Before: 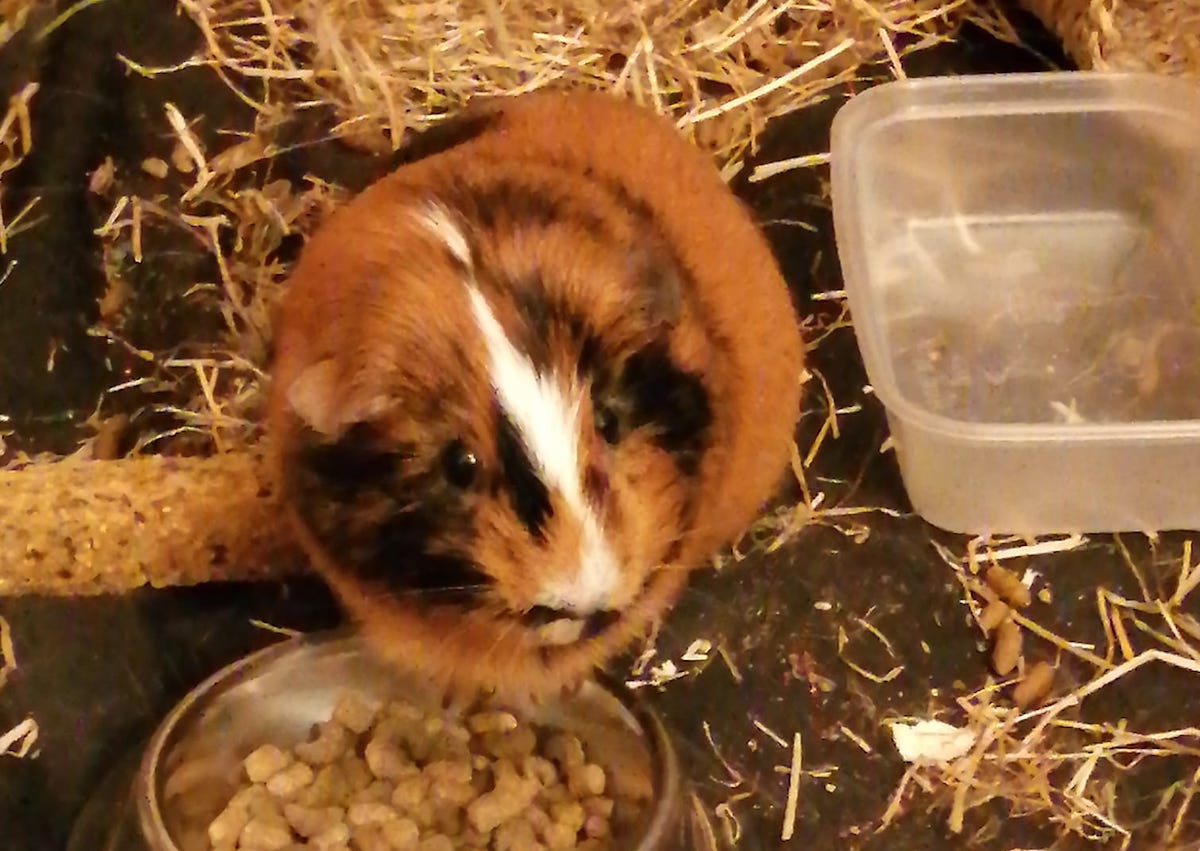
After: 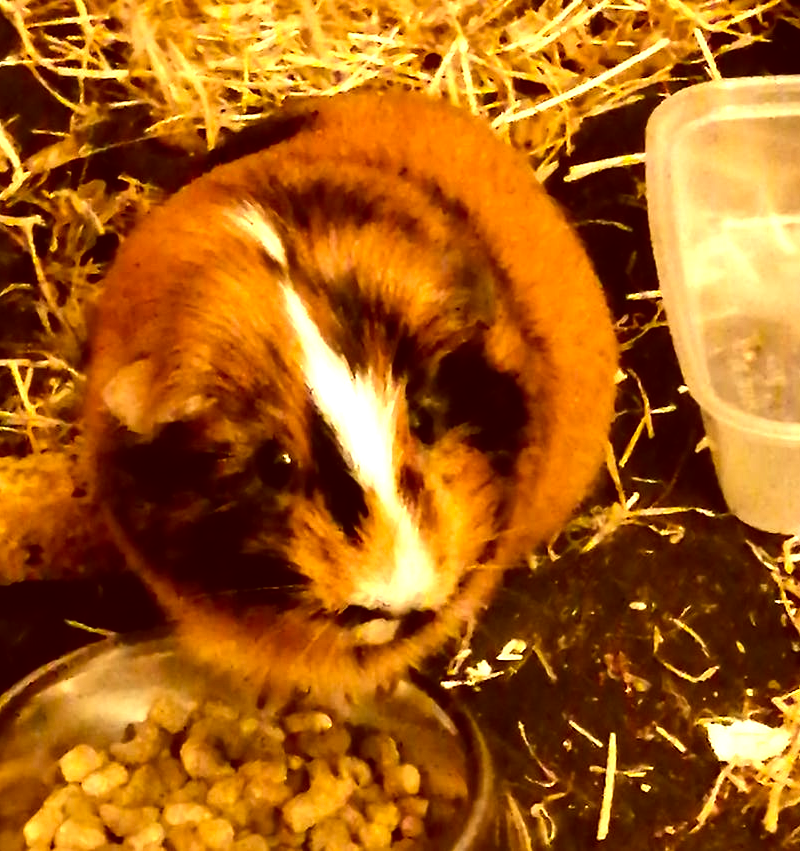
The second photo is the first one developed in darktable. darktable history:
crop and rotate: left 15.446%, right 17.836%
color correction: highlights a* 1.12, highlights b* 24.26, shadows a* 15.58, shadows b* 24.26
tone equalizer: -8 EV -1.08 EV, -7 EV -1.01 EV, -6 EV -0.867 EV, -5 EV -0.578 EV, -3 EV 0.578 EV, -2 EV 0.867 EV, -1 EV 1.01 EV, +0 EV 1.08 EV, edges refinement/feathering 500, mask exposure compensation -1.57 EV, preserve details no
